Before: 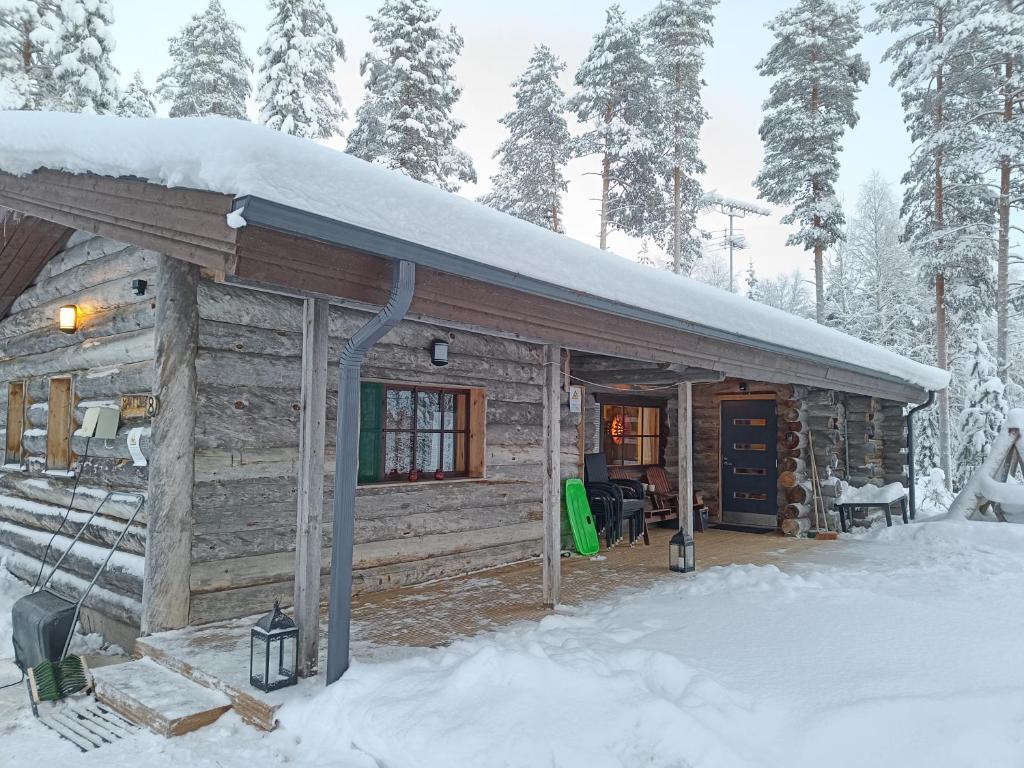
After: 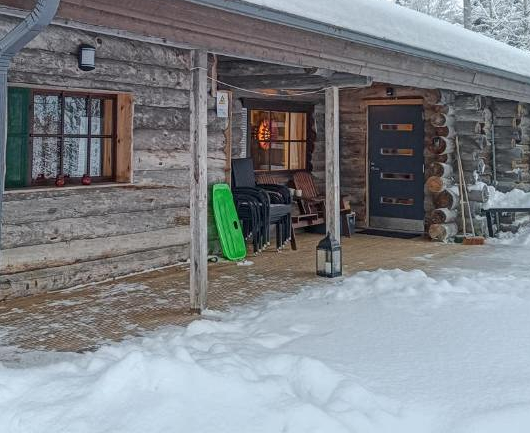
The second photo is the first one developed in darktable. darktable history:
local contrast: highlights 1%, shadows 3%, detail 134%
crop: left 34.513%, top 38.434%, right 13.673%, bottom 5.15%
